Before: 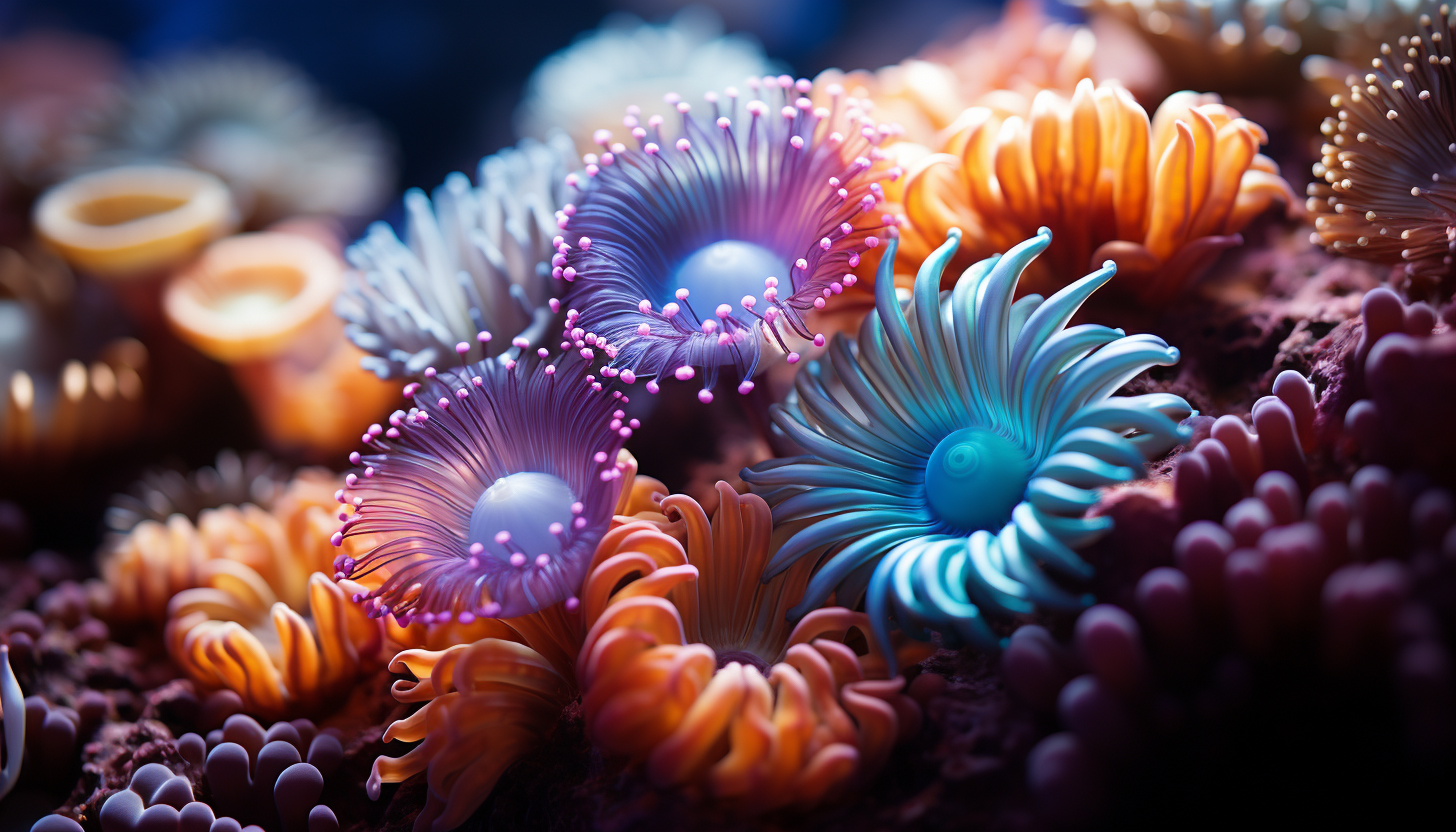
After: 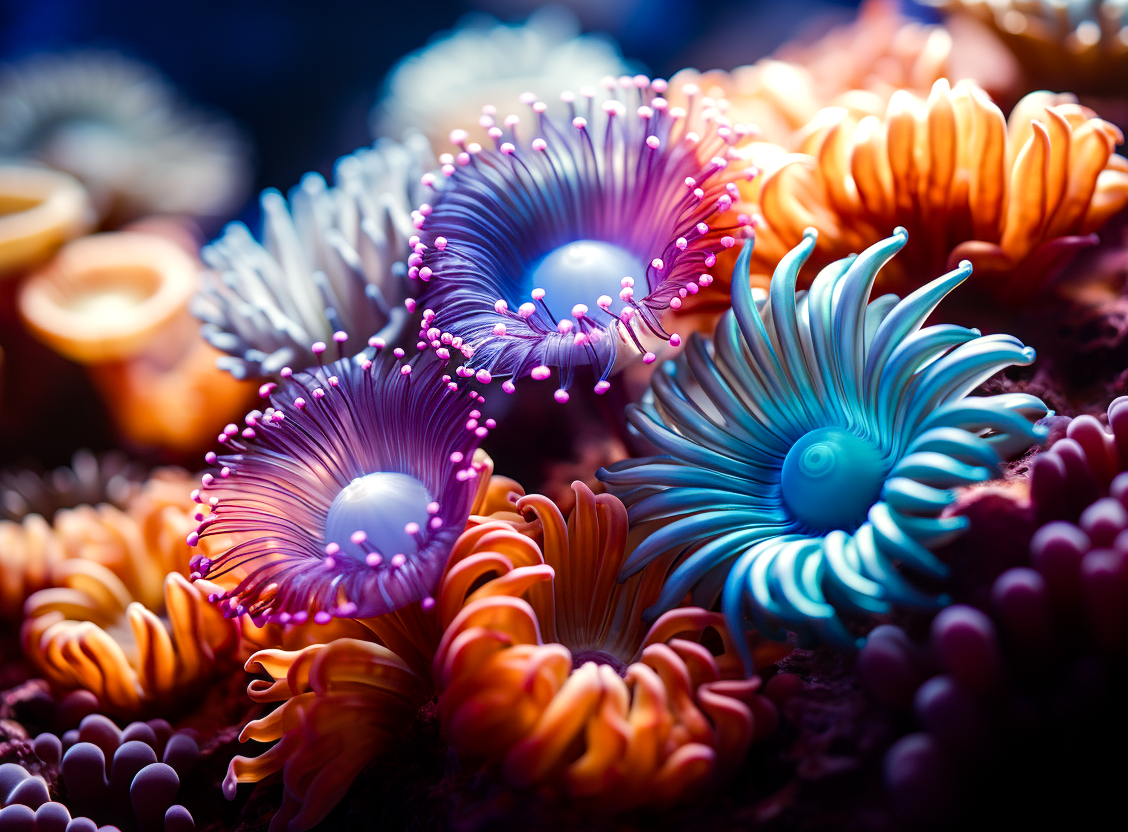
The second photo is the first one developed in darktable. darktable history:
crop: left 9.893%, right 12.574%
local contrast: on, module defaults
color balance rgb: shadows lift › luminance -20.157%, highlights gain › chroma 2.999%, highlights gain › hue 76.06°, perceptual saturation grading › global saturation 25.472%, perceptual saturation grading › highlights -50.432%, perceptual saturation grading › shadows 30.172%, perceptual brilliance grading › highlights 6.467%, perceptual brilliance grading › mid-tones 17.237%, perceptual brilliance grading › shadows -5.197%, global vibrance 20%
